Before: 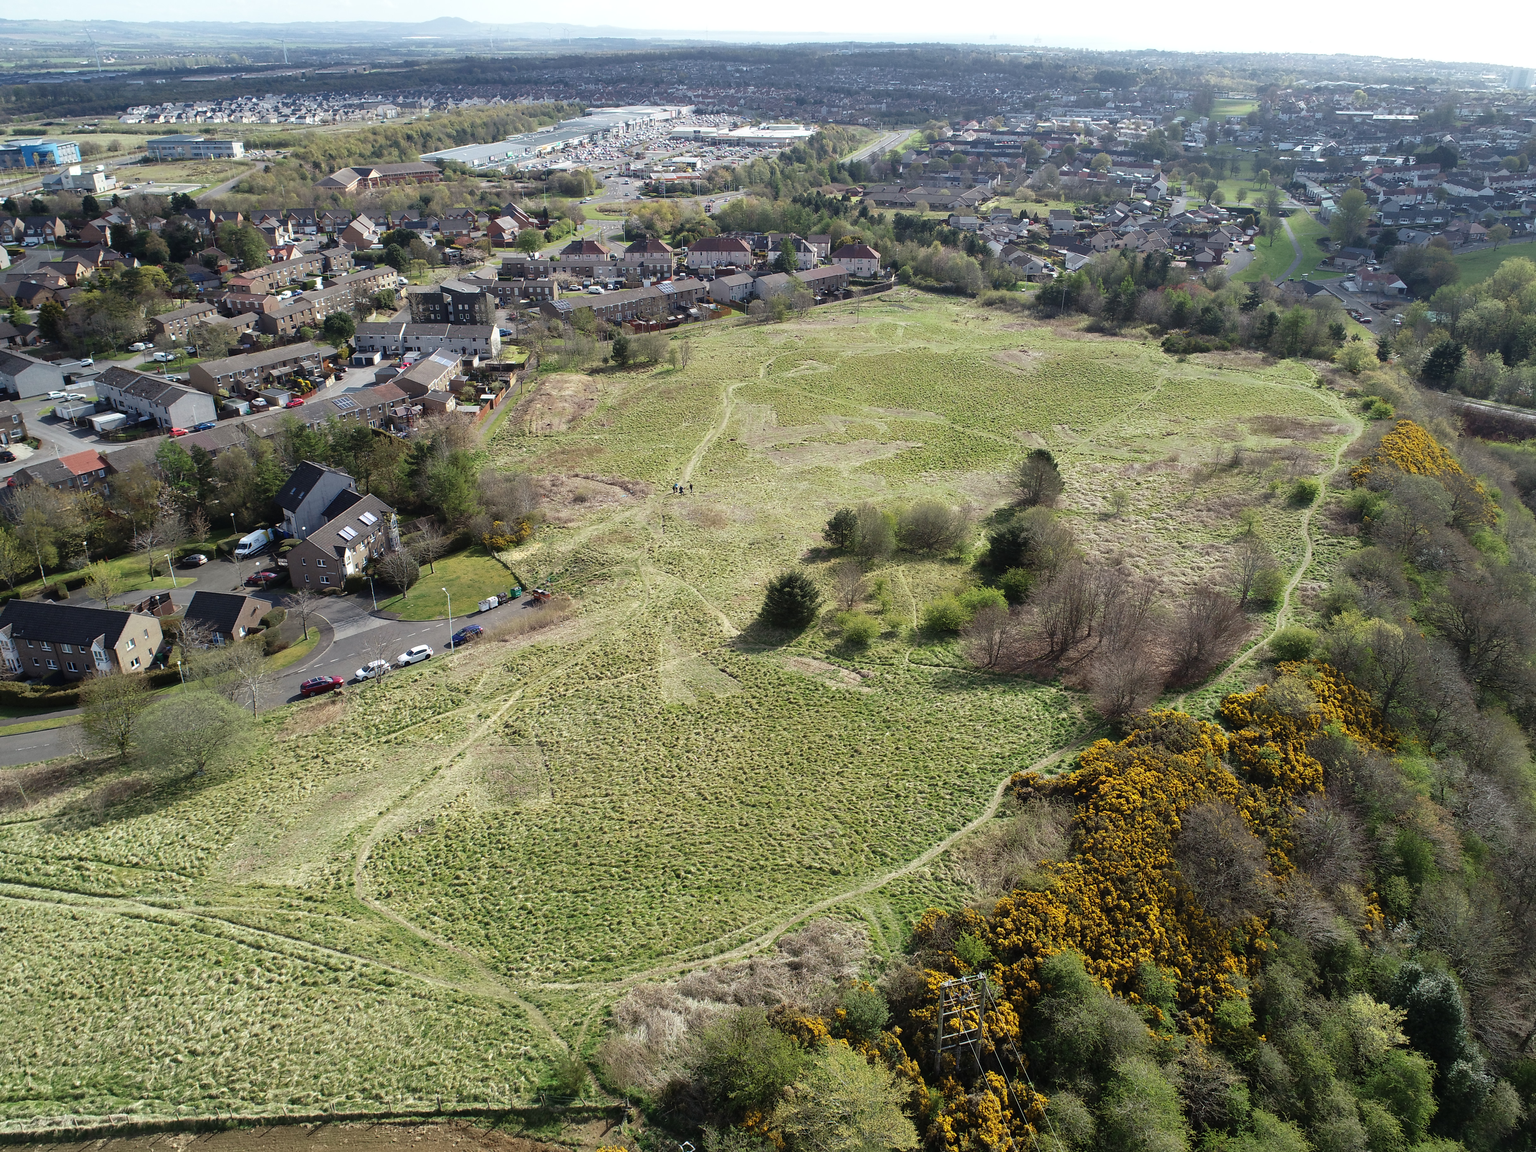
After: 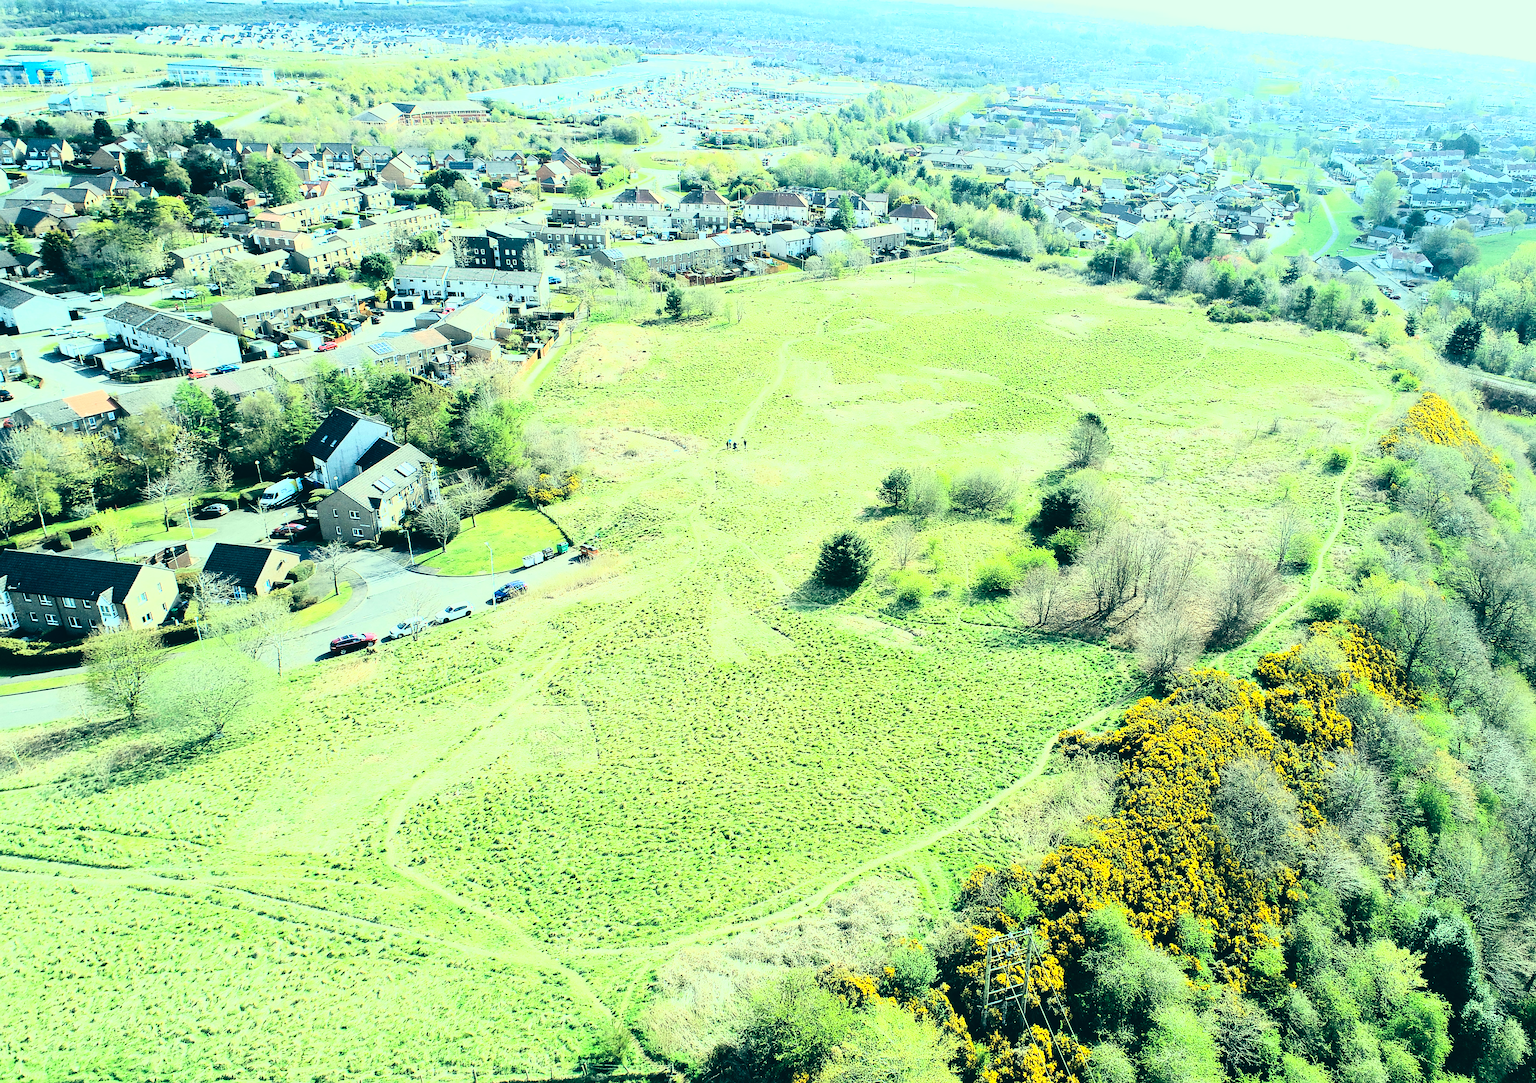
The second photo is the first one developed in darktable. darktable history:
rotate and perspective: rotation 0.679°, lens shift (horizontal) 0.136, crop left 0.009, crop right 0.991, crop top 0.078, crop bottom 0.95
color correction: highlights a* -20.08, highlights b* 9.8, shadows a* -20.4, shadows b* -10.76
sharpen: on, module defaults
contrast brightness saturation: contrast -0.02, brightness -0.01, saturation 0.03
rgb curve: curves: ch0 [(0, 0) (0.21, 0.15) (0.24, 0.21) (0.5, 0.75) (0.75, 0.96) (0.89, 0.99) (1, 1)]; ch1 [(0, 0.02) (0.21, 0.13) (0.25, 0.2) (0.5, 0.67) (0.75, 0.9) (0.89, 0.97) (1, 1)]; ch2 [(0, 0.02) (0.21, 0.13) (0.25, 0.2) (0.5, 0.67) (0.75, 0.9) (0.89, 0.97) (1, 1)], compensate middle gray true
exposure: exposure 1.25 EV, compensate exposure bias true, compensate highlight preservation false
